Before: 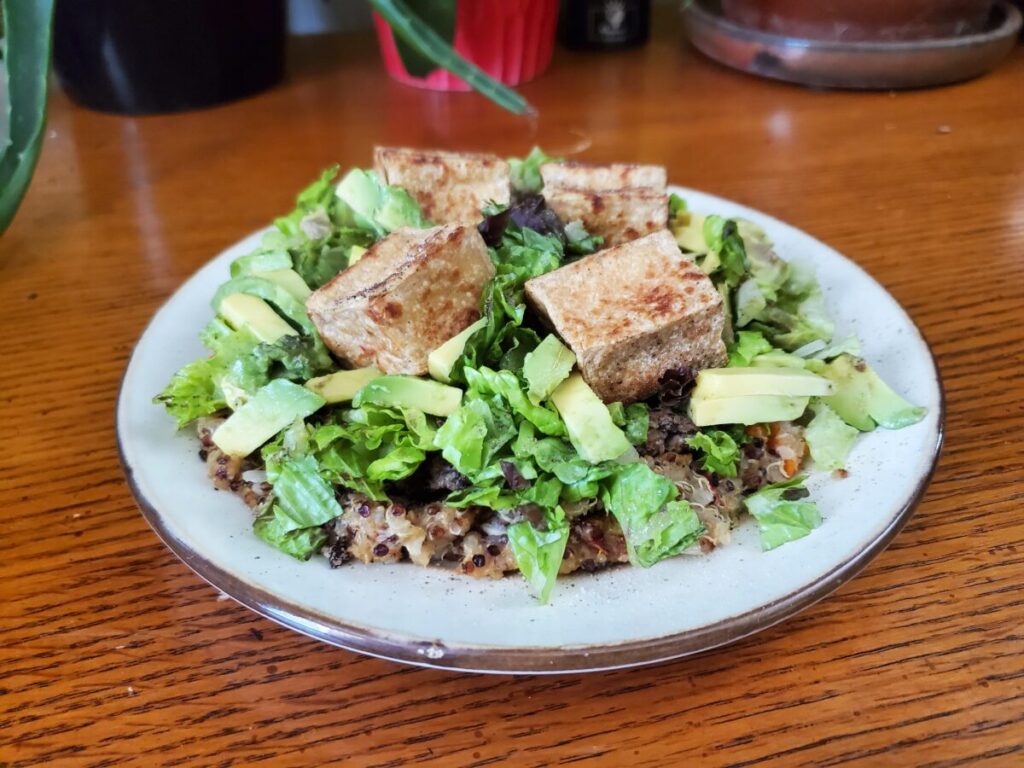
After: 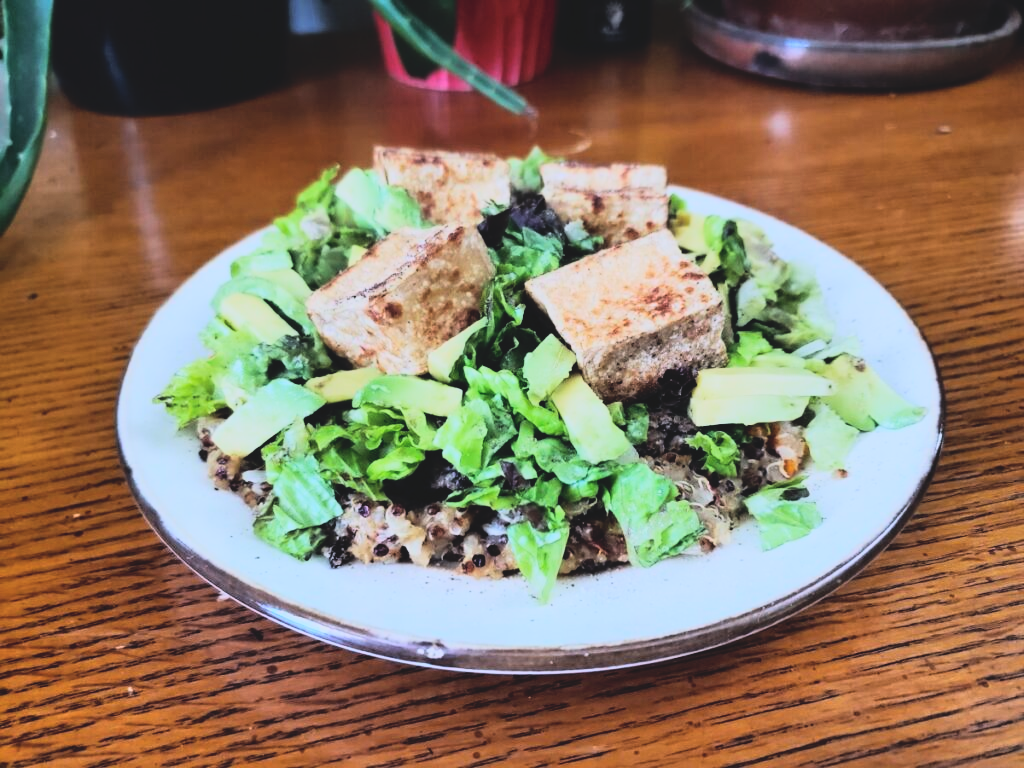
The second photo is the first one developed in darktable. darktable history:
color calibration: x 0.37, y 0.382, temperature 4313.32 K
exposure: black level correction 0, exposure -0.766 EV, compensate highlight preservation false
color balance rgb: shadows lift › hue 87.51°, highlights gain › chroma 1.62%, highlights gain › hue 55.1°, global offset › chroma 0.06%, global offset › hue 253.66°, linear chroma grading › global chroma 0.5%, perceptual saturation grading › global saturation 16.38%
contrast brightness saturation: contrast -0.15, brightness 0.05, saturation -0.12
rgb curve: curves: ch0 [(0, 0) (0.21, 0.15) (0.24, 0.21) (0.5, 0.75) (0.75, 0.96) (0.89, 0.99) (1, 1)]; ch1 [(0, 0.02) (0.21, 0.13) (0.25, 0.2) (0.5, 0.67) (0.75, 0.9) (0.89, 0.97) (1, 1)]; ch2 [(0, 0.02) (0.21, 0.13) (0.25, 0.2) (0.5, 0.67) (0.75, 0.9) (0.89, 0.97) (1, 1)], compensate middle gray true
